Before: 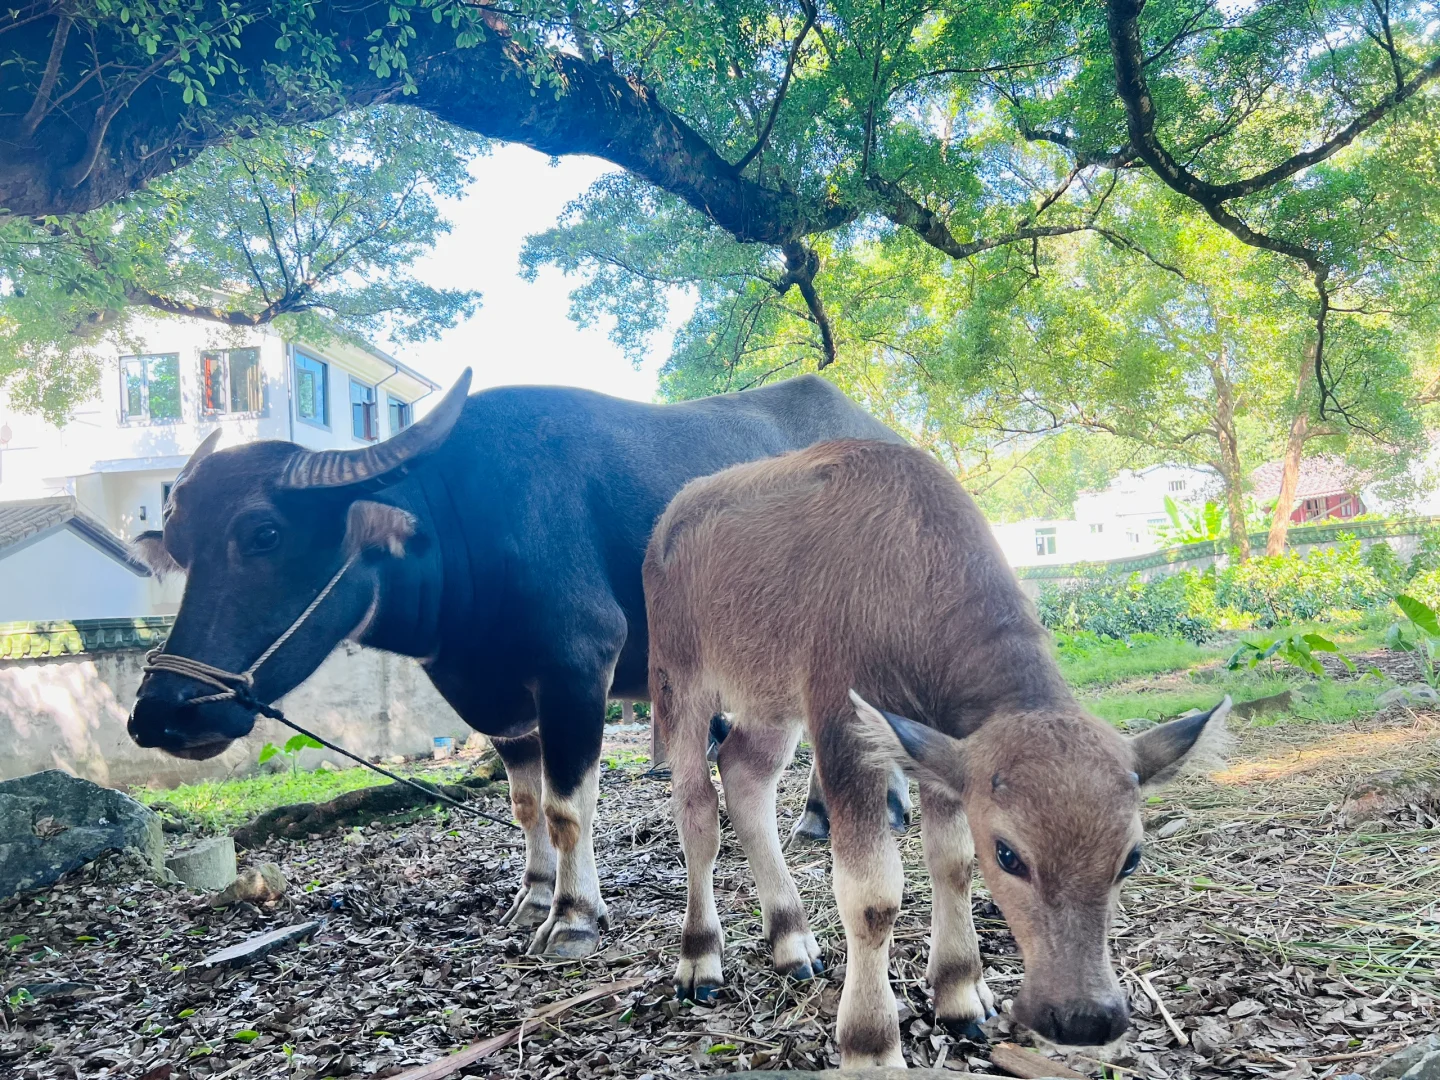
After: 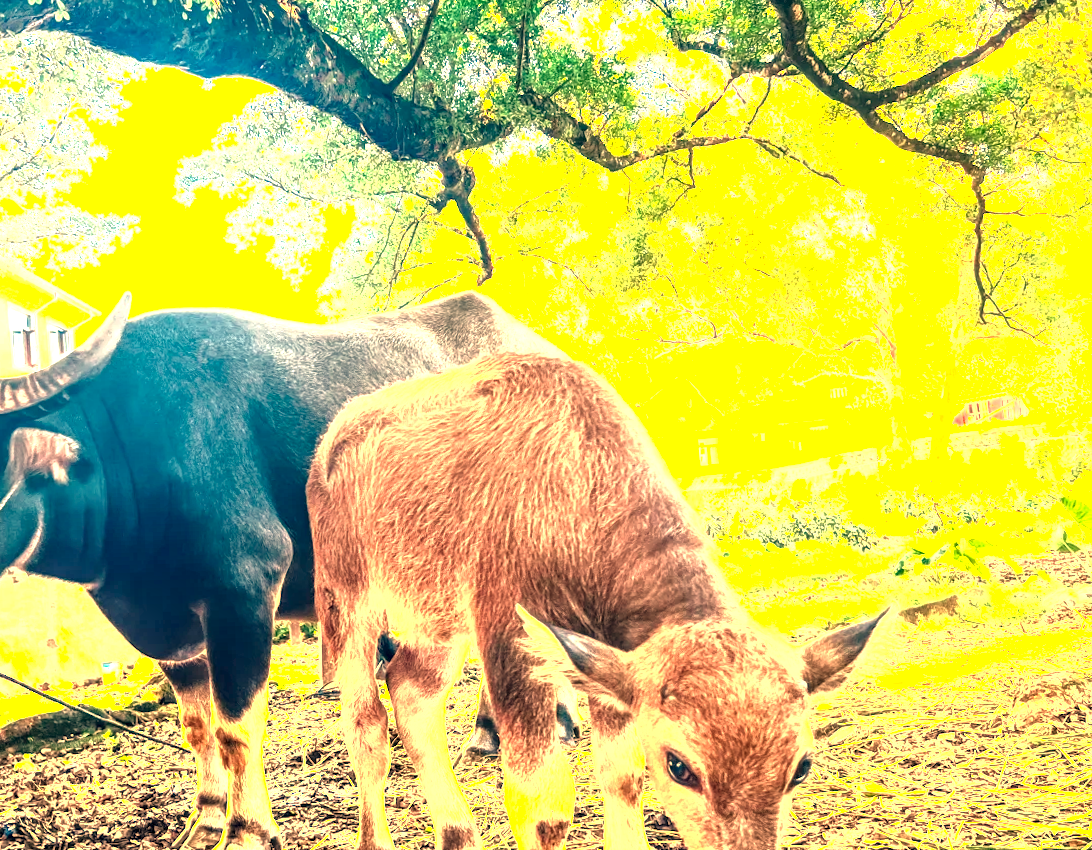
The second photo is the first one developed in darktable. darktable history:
white balance: red 1.467, blue 0.684
rotate and perspective: rotation -1.42°, crop left 0.016, crop right 0.984, crop top 0.035, crop bottom 0.965
crop: left 23.095%, top 5.827%, bottom 11.854%
exposure: black level correction 0, exposure 1.625 EV, compensate exposure bias true, compensate highlight preservation false
contrast brightness saturation: contrast 0.2, brightness 0.16, saturation 0.22
base curve: curves: ch0 [(0, 0) (0.826, 0.587) (1, 1)]
local contrast: highlights 20%, shadows 70%, detail 170%
